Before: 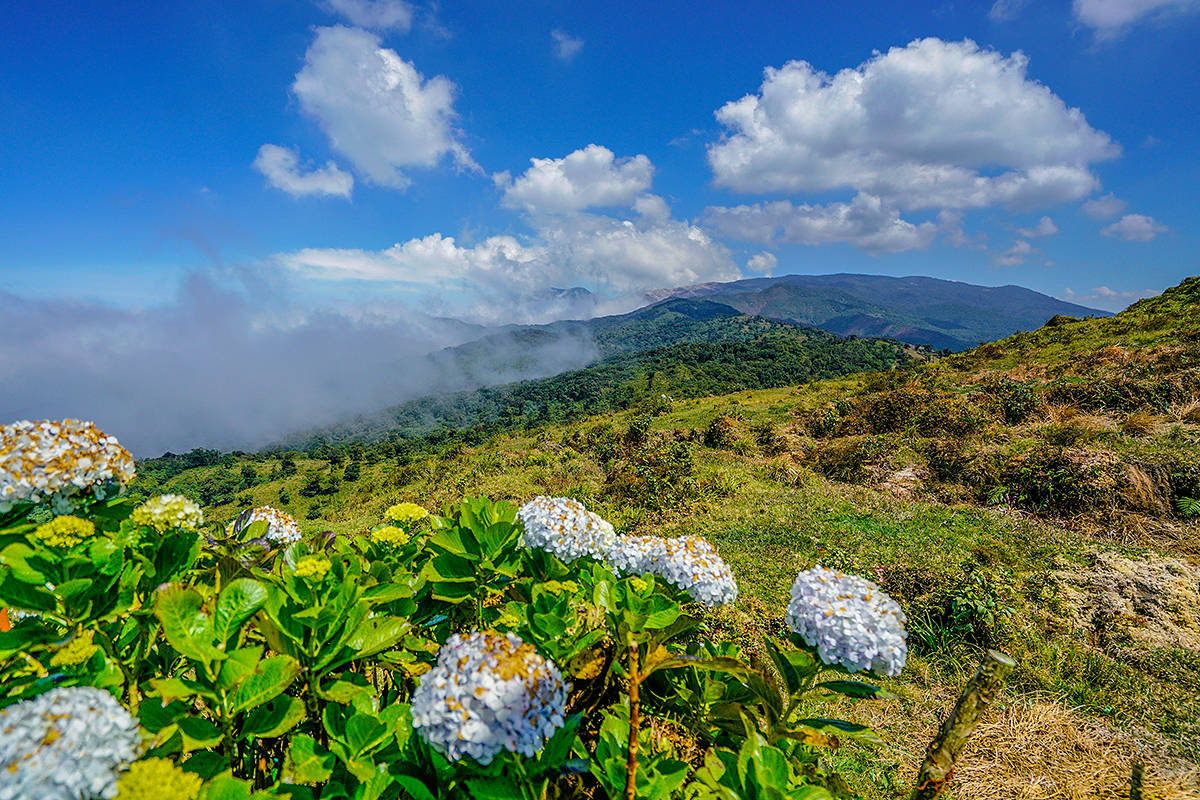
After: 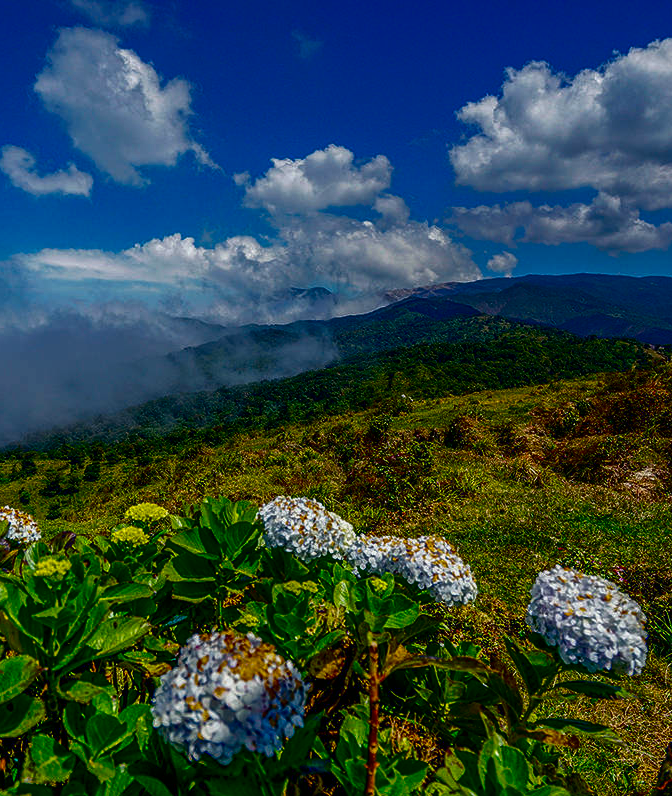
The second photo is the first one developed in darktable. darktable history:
contrast brightness saturation: contrast 0.09, brightness -0.59, saturation 0.17
crop: left 21.674%, right 22.086%
local contrast: detail 110%
